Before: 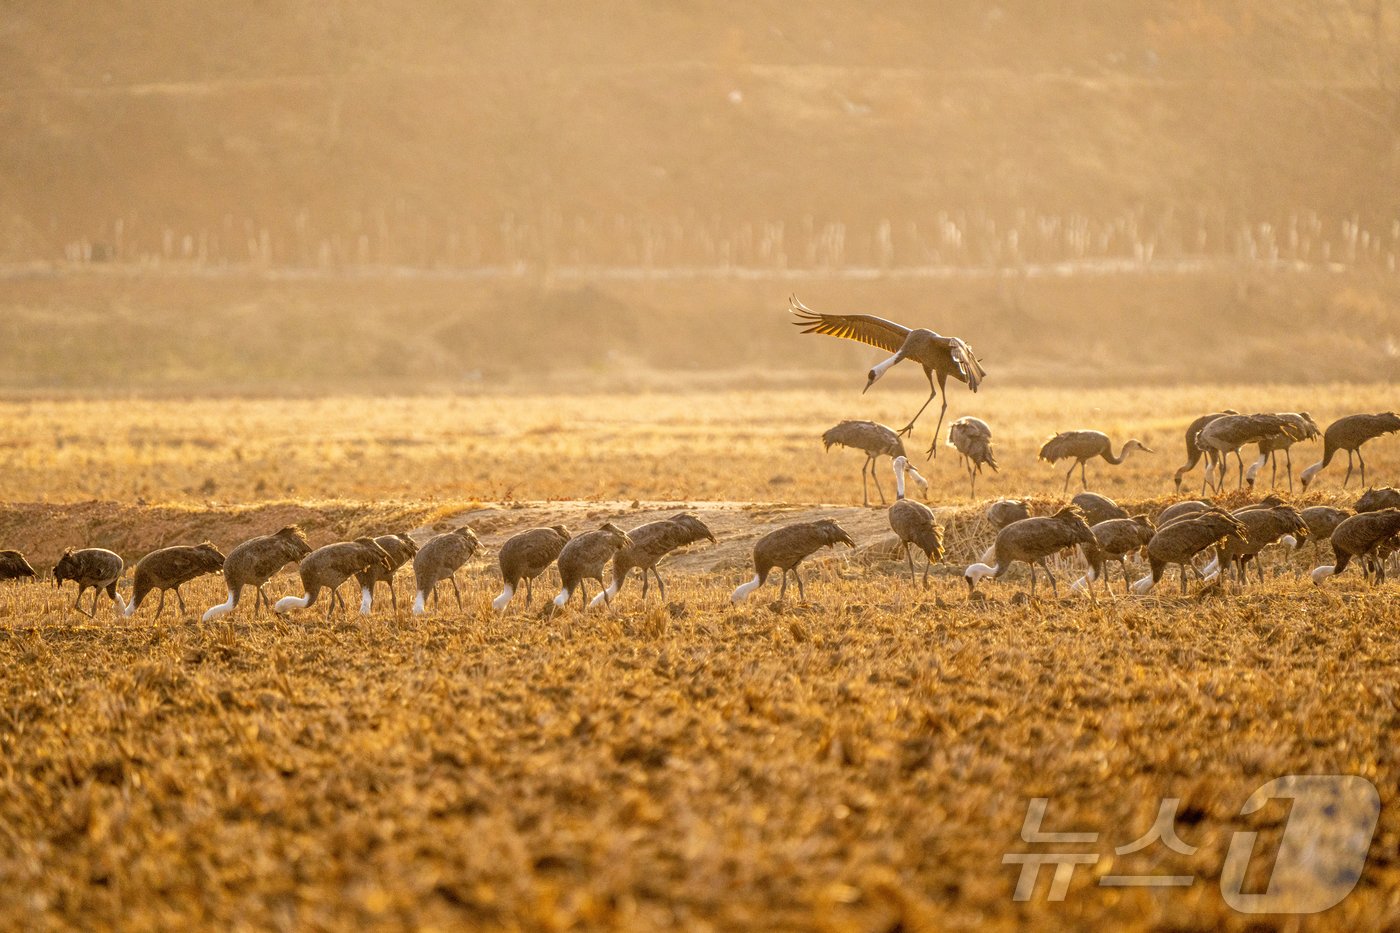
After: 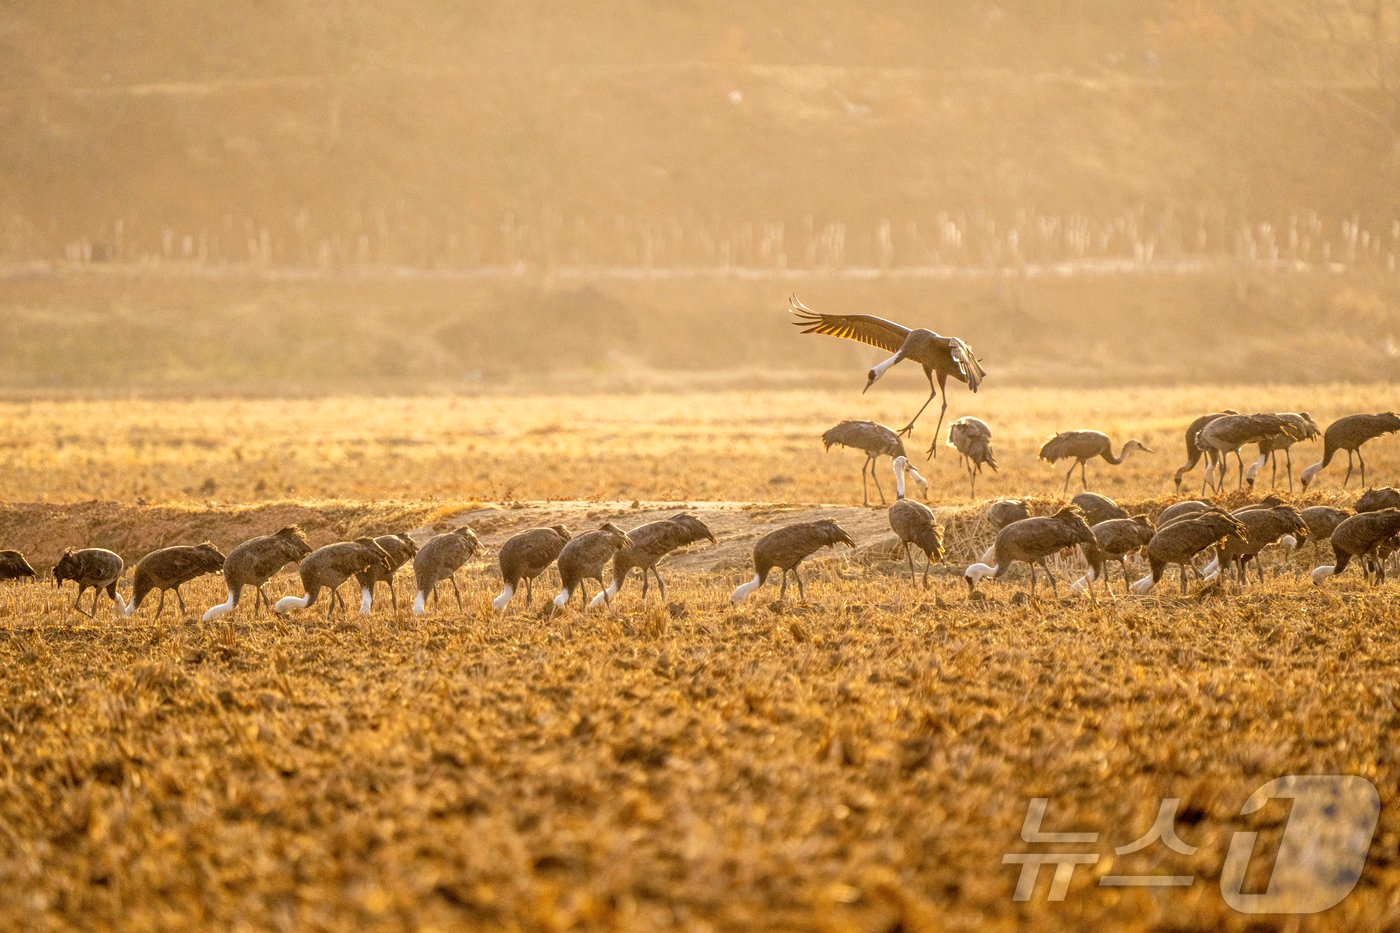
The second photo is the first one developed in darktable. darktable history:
contrast brightness saturation: contrast 0.05
exposure: exposure 0.127 EV, compensate highlight preservation false
